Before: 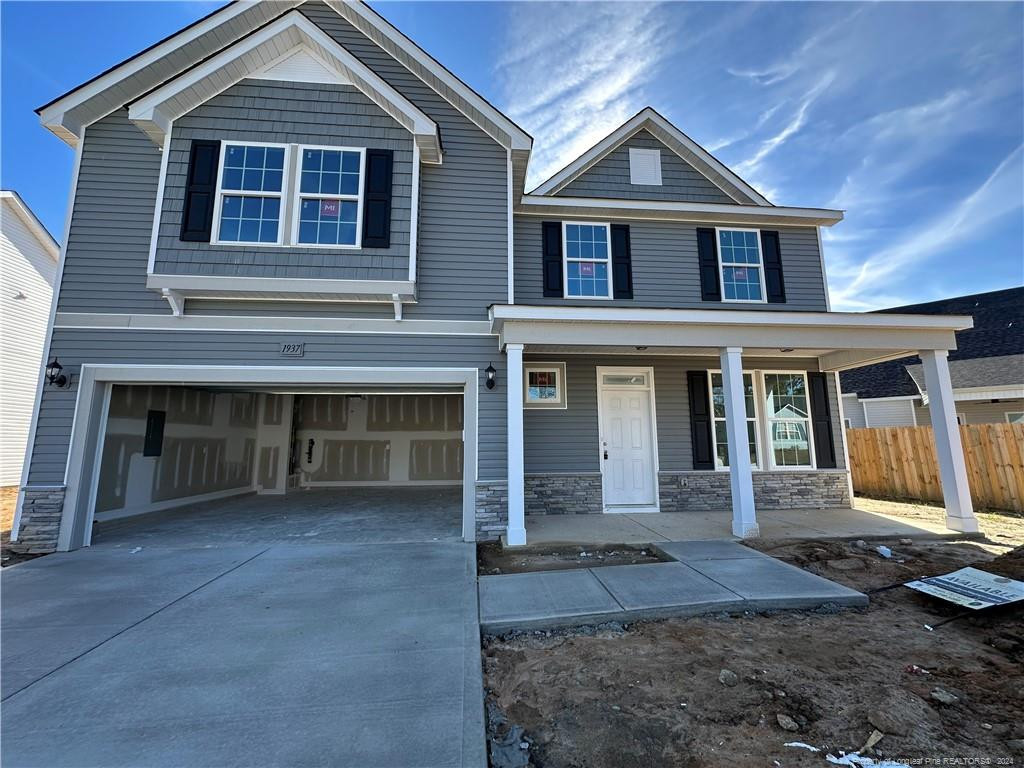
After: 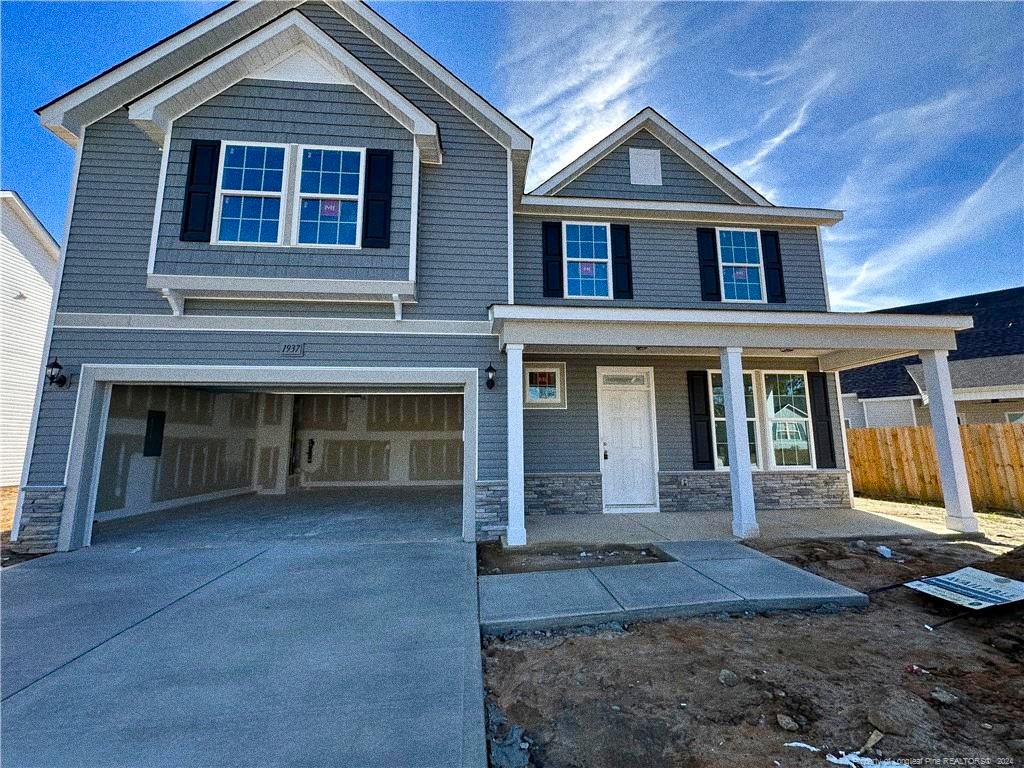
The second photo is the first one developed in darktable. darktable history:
grain: coarseness 11.82 ISO, strength 36.67%, mid-tones bias 74.17%
color balance rgb: perceptual saturation grading › global saturation 20%, perceptual saturation grading › highlights -25%, perceptual saturation grading › shadows 50%
